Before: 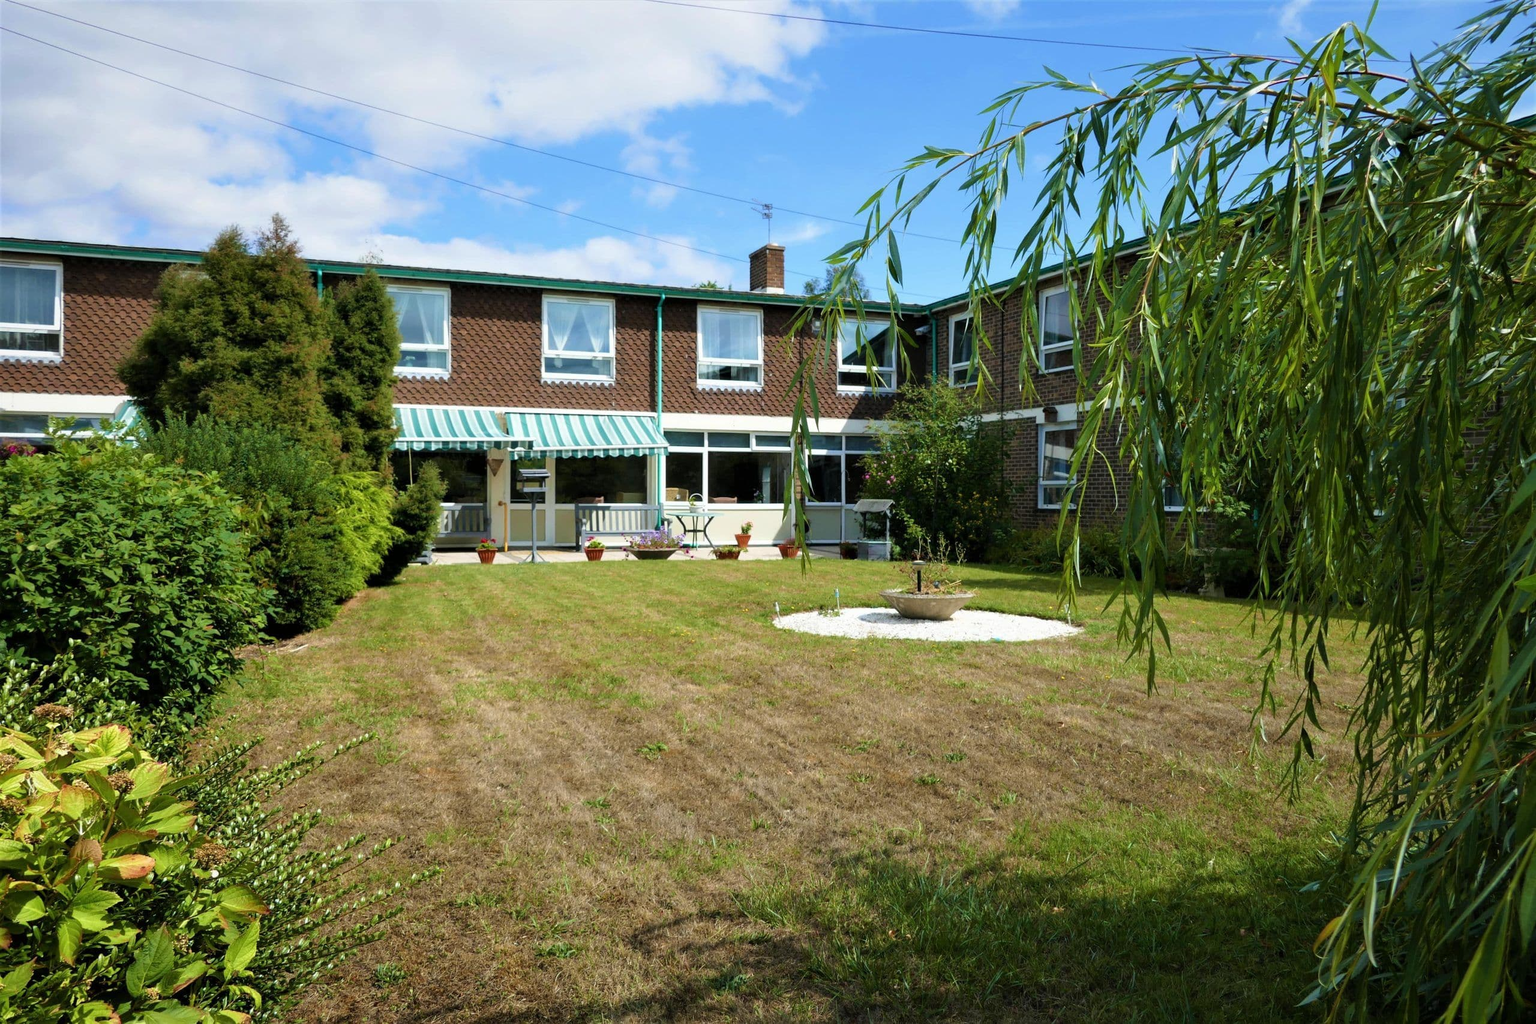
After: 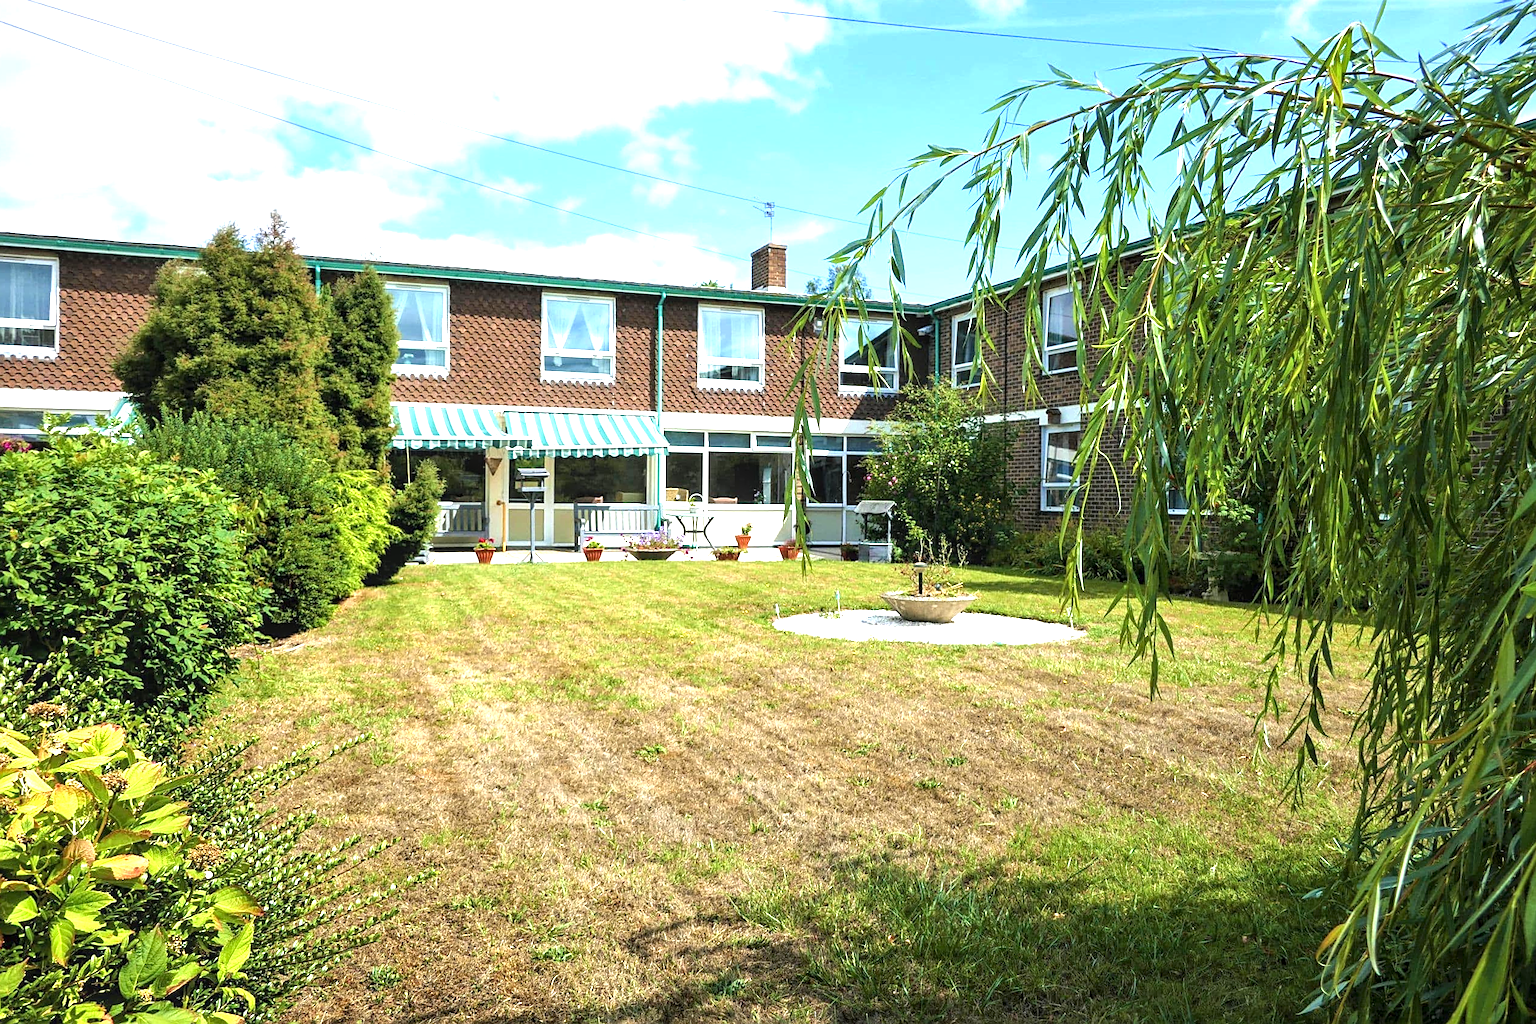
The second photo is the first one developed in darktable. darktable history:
exposure: black level correction 0, exposure 1.2 EV, compensate highlight preservation false
local contrast: on, module defaults
crop and rotate: angle -0.306°
sharpen: on, module defaults
